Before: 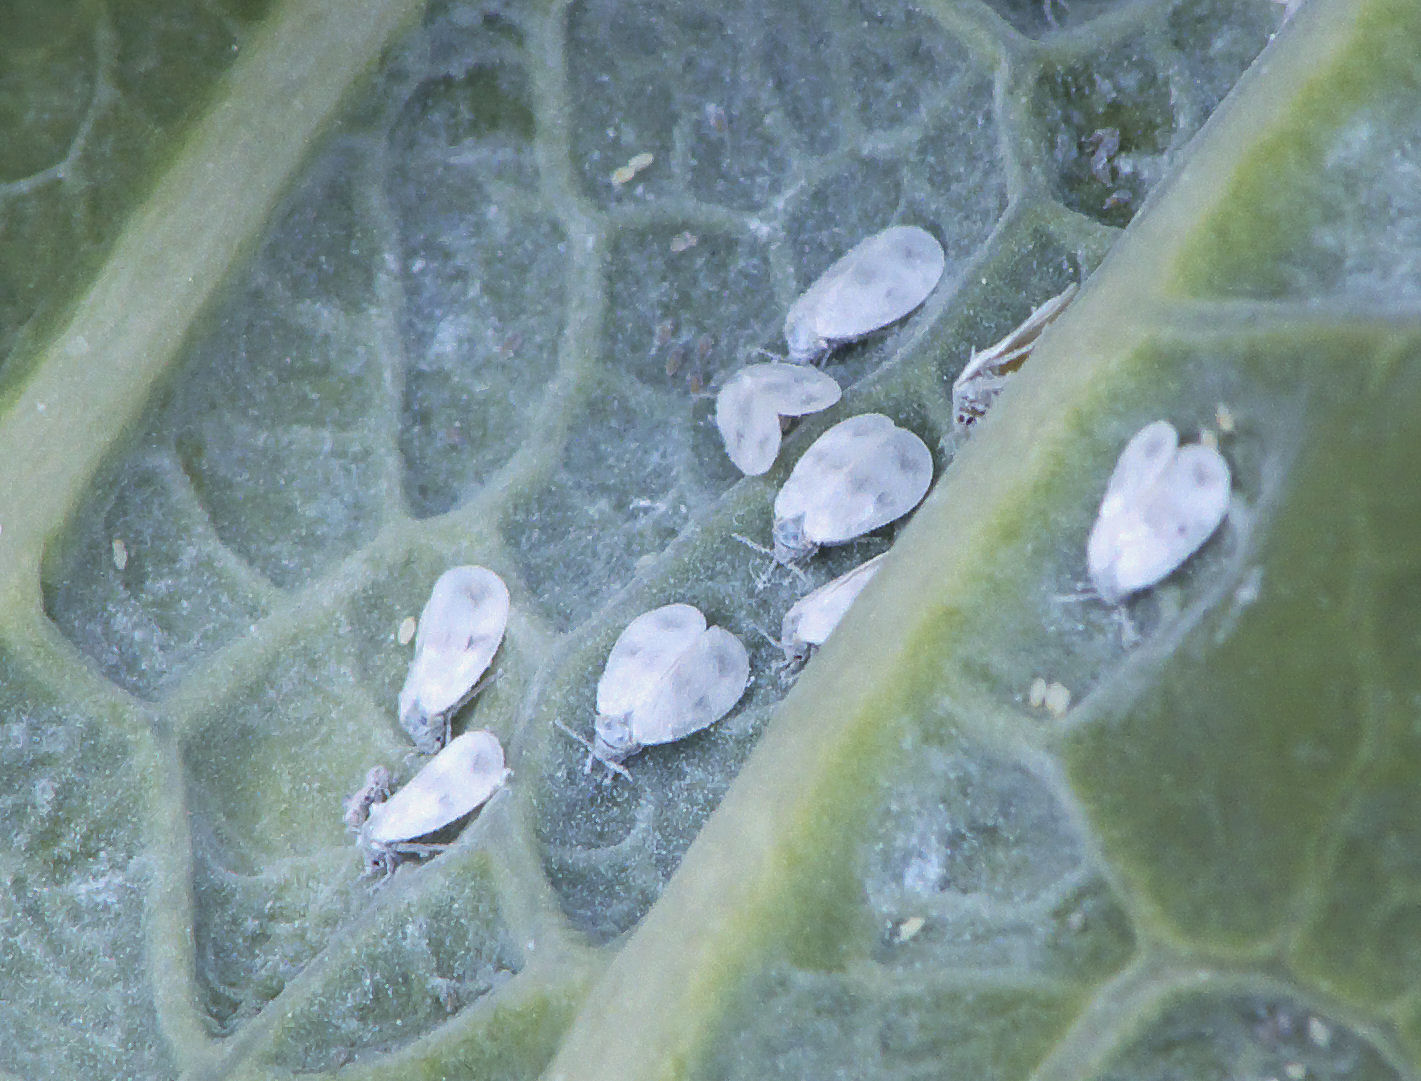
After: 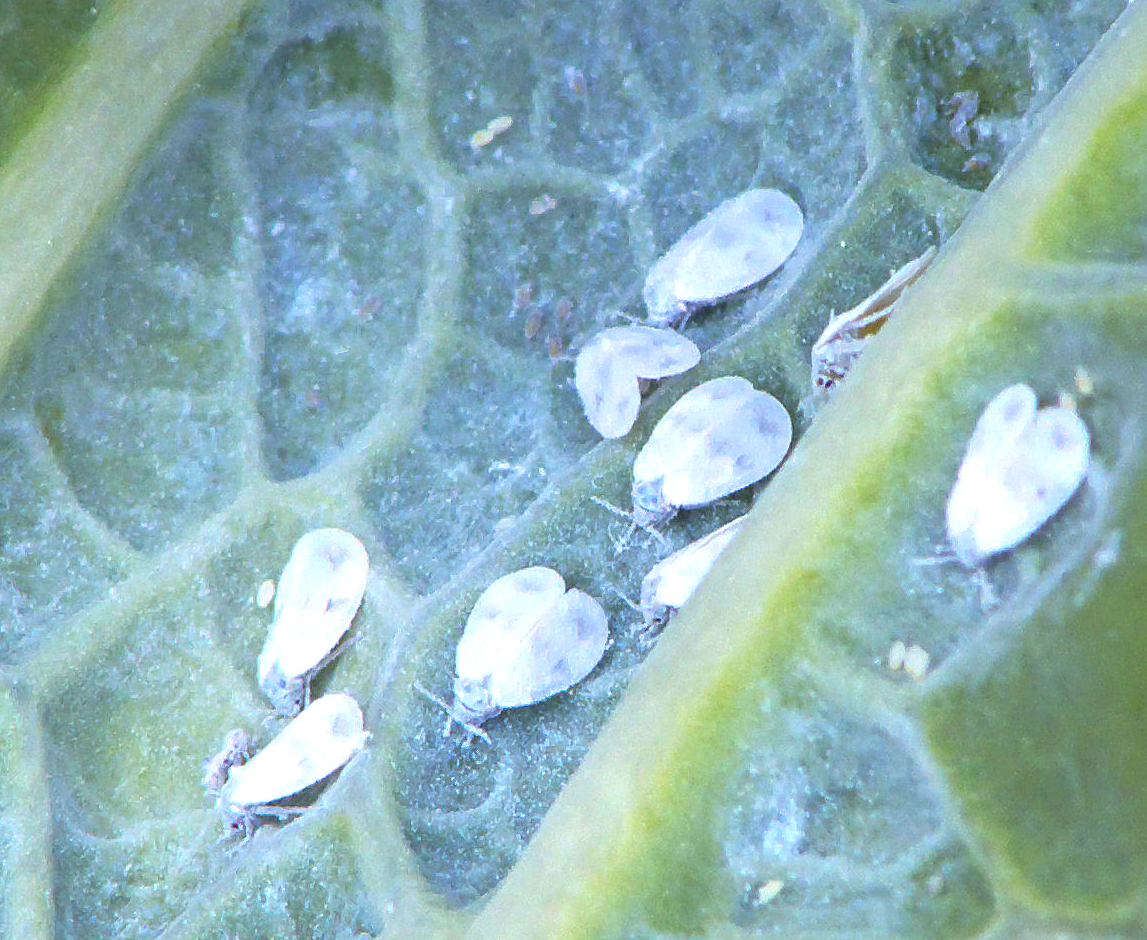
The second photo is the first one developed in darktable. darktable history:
exposure: exposure 0.6 EV, compensate highlight preservation false
crop: left 9.983%, top 3.503%, right 9.281%, bottom 9.469%
color balance rgb: linear chroma grading › global chroma 14.406%, perceptual saturation grading › global saturation 29.81%, global vibrance 11.258%
